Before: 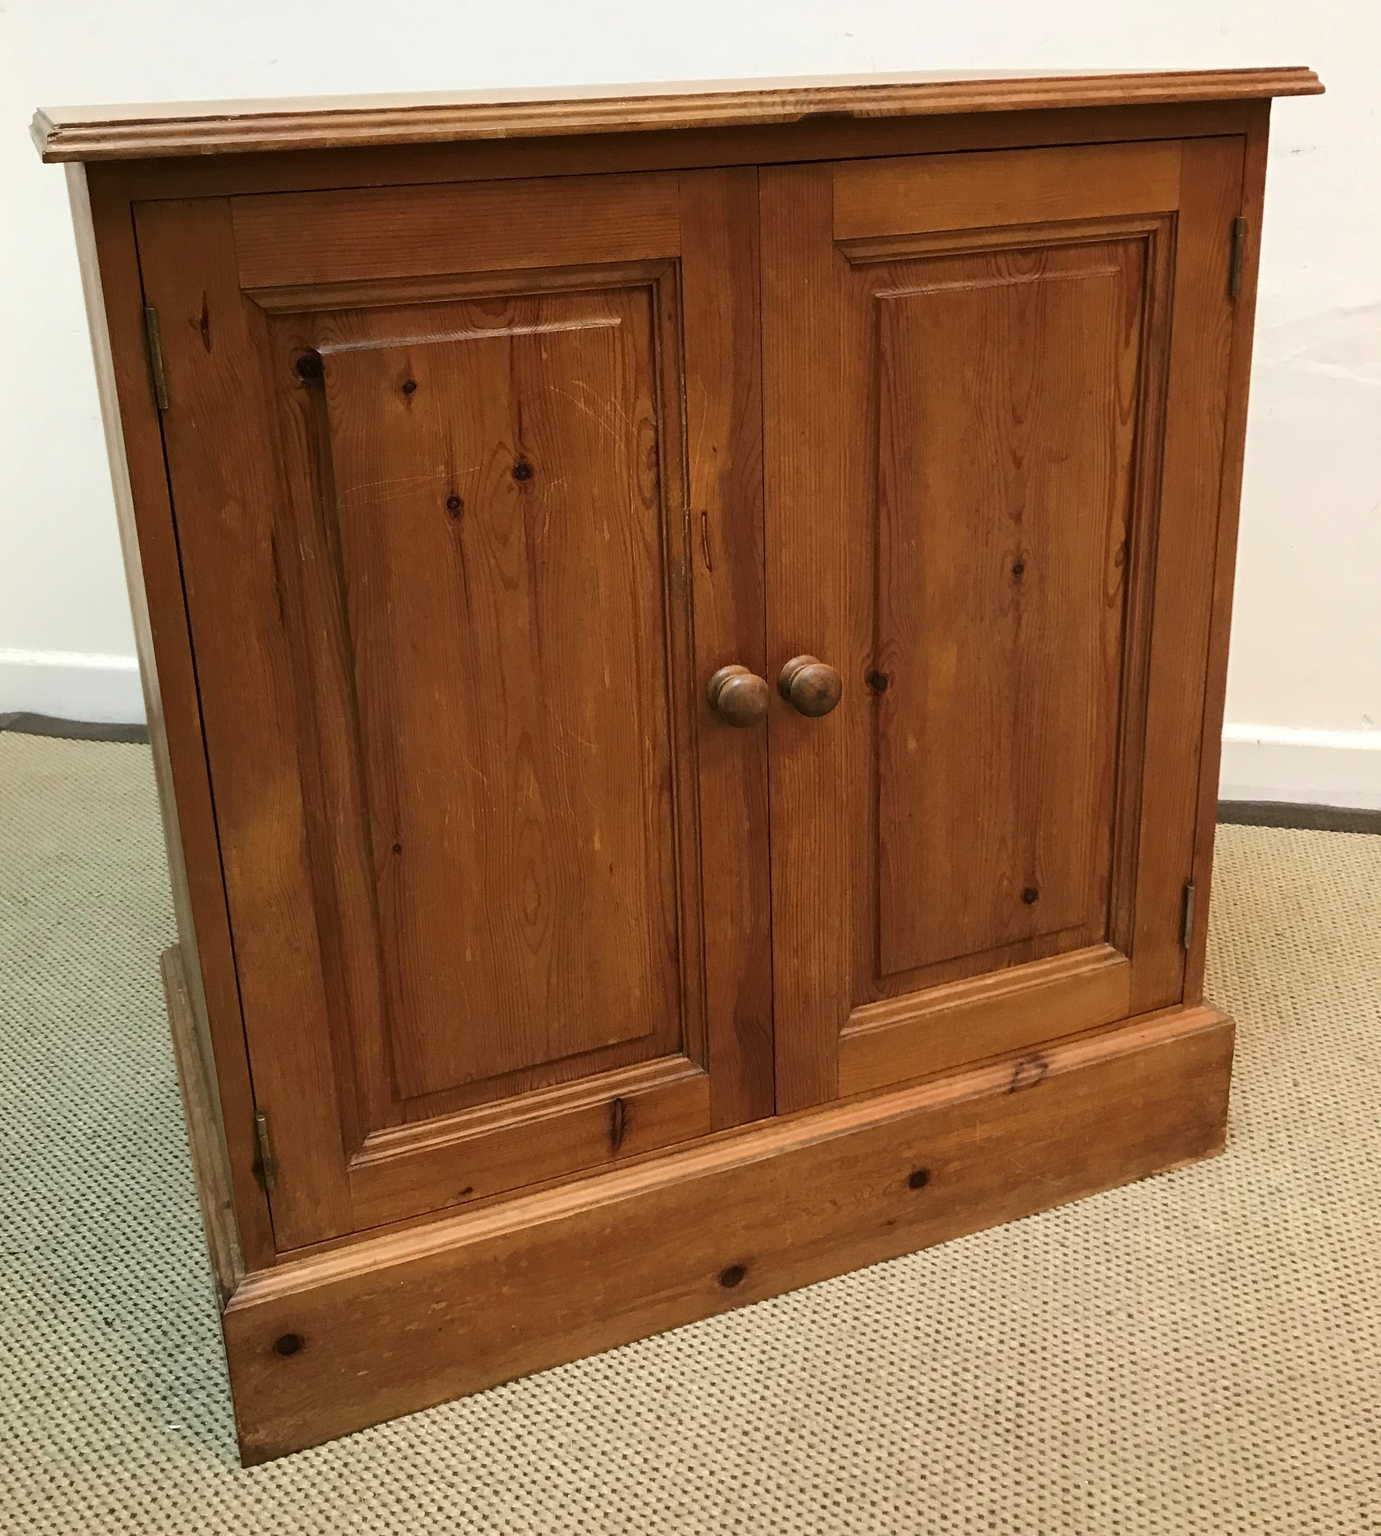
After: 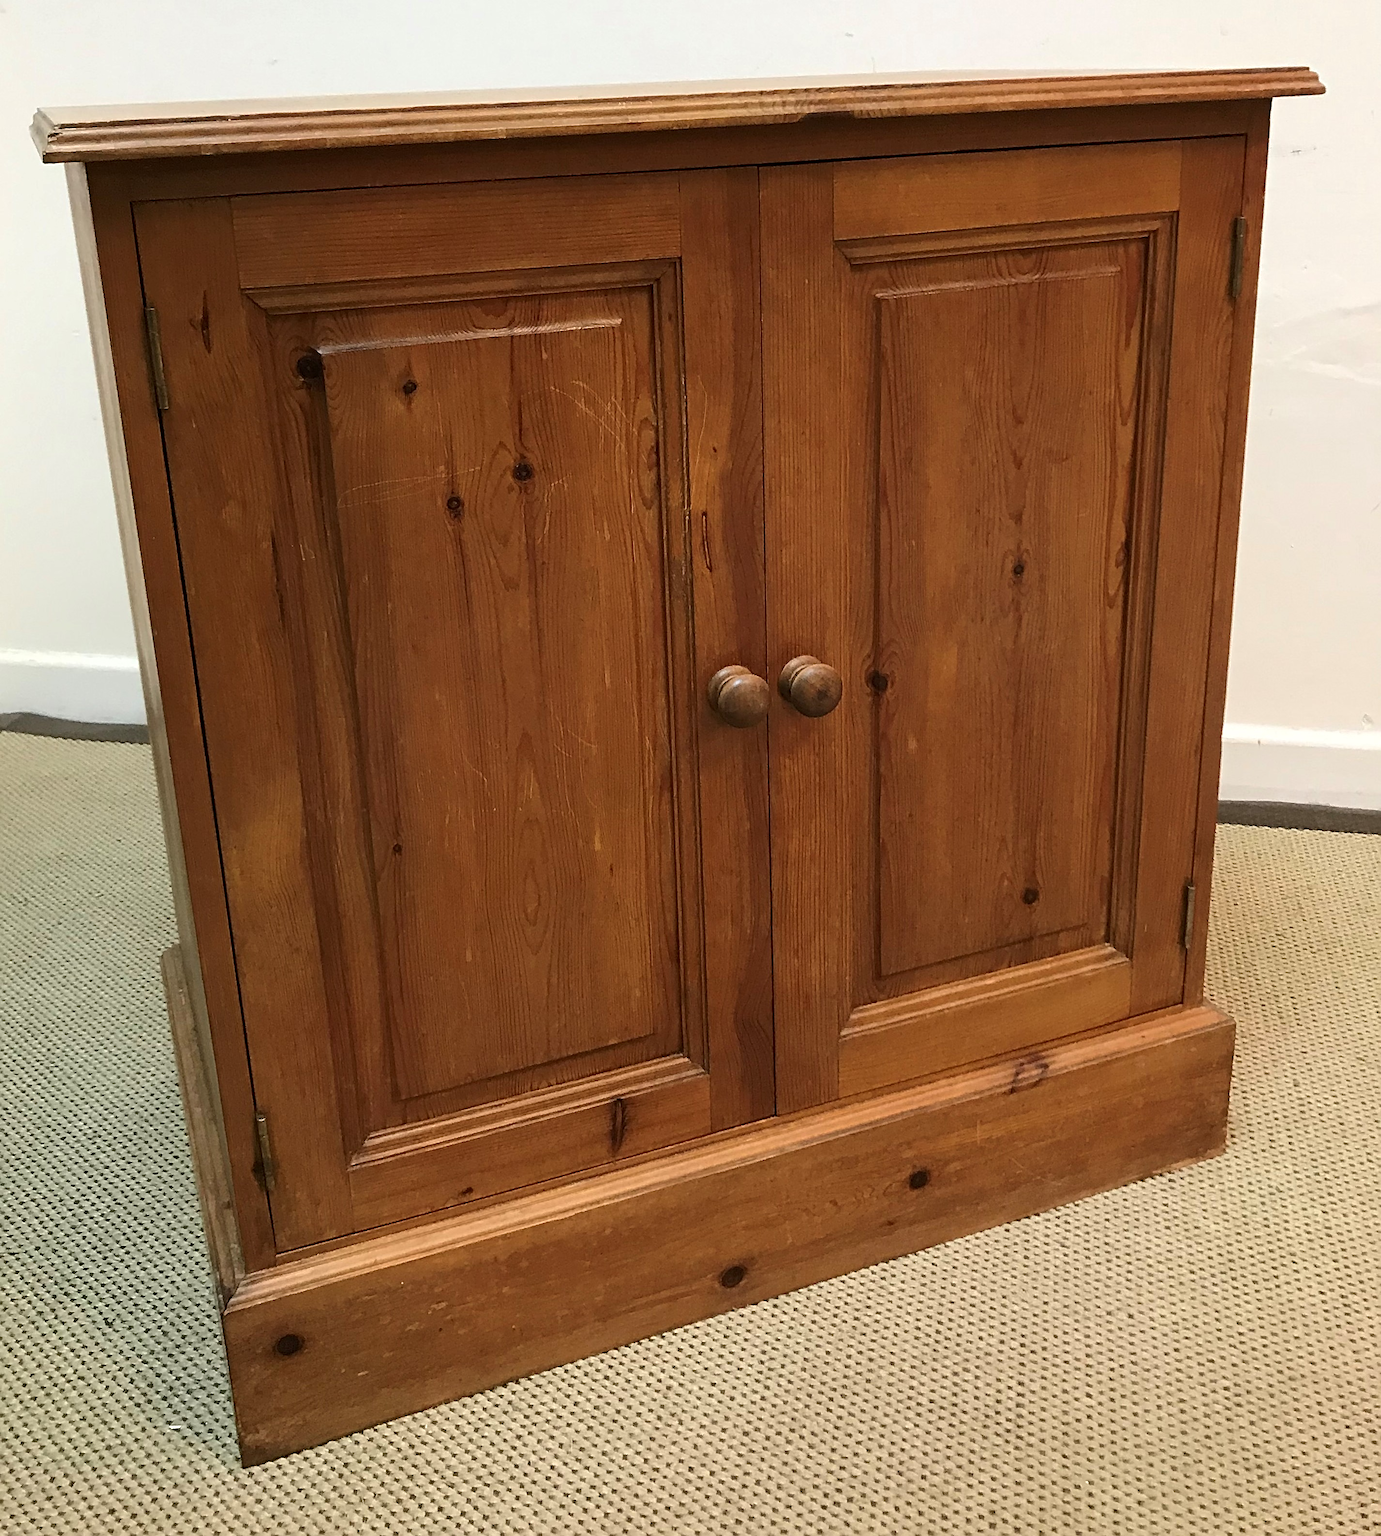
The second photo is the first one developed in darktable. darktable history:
sharpen: radius 2.776
